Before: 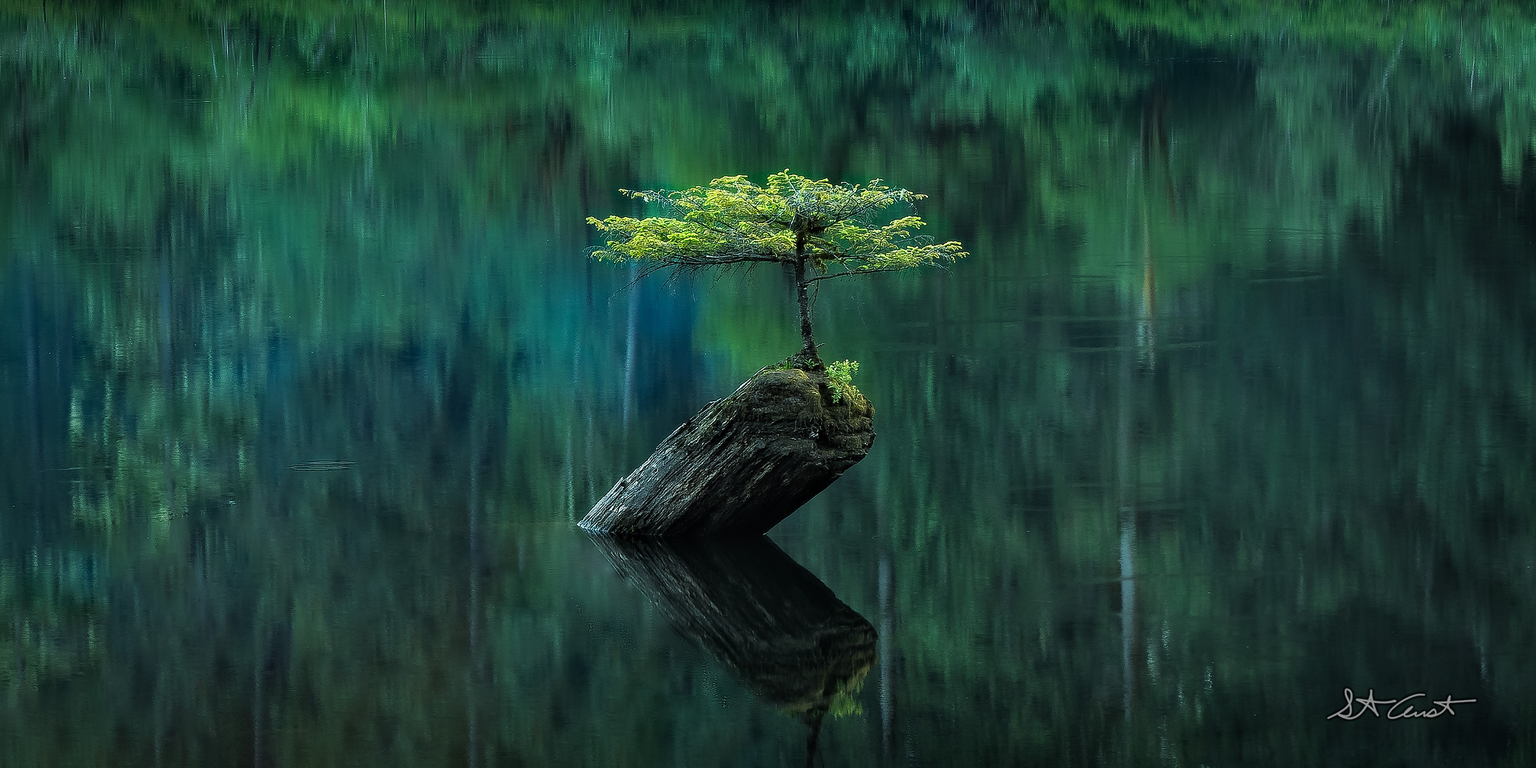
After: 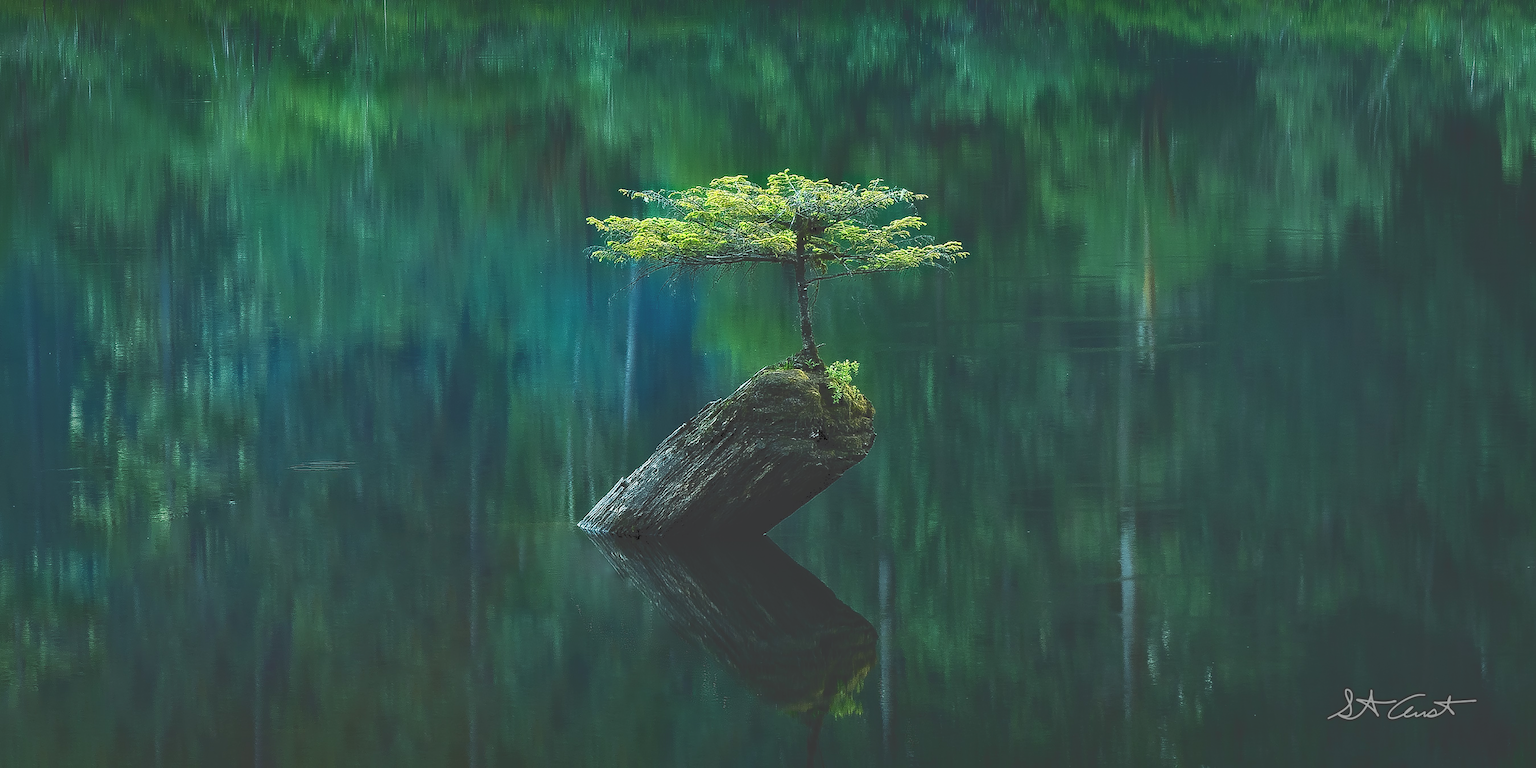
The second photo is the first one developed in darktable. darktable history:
tone curve: curves: ch0 [(0, 0) (0.003, 0.224) (0.011, 0.229) (0.025, 0.234) (0.044, 0.242) (0.069, 0.249) (0.1, 0.256) (0.136, 0.265) (0.177, 0.285) (0.224, 0.304) (0.277, 0.337) (0.335, 0.385) (0.399, 0.435) (0.468, 0.507) (0.543, 0.59) (0.623, 0.674) (0.709, 0.763) (0.801, 0.852) (0.898, 0.931) (1, 1)], color space Lab, independent channels, preserve colors none
